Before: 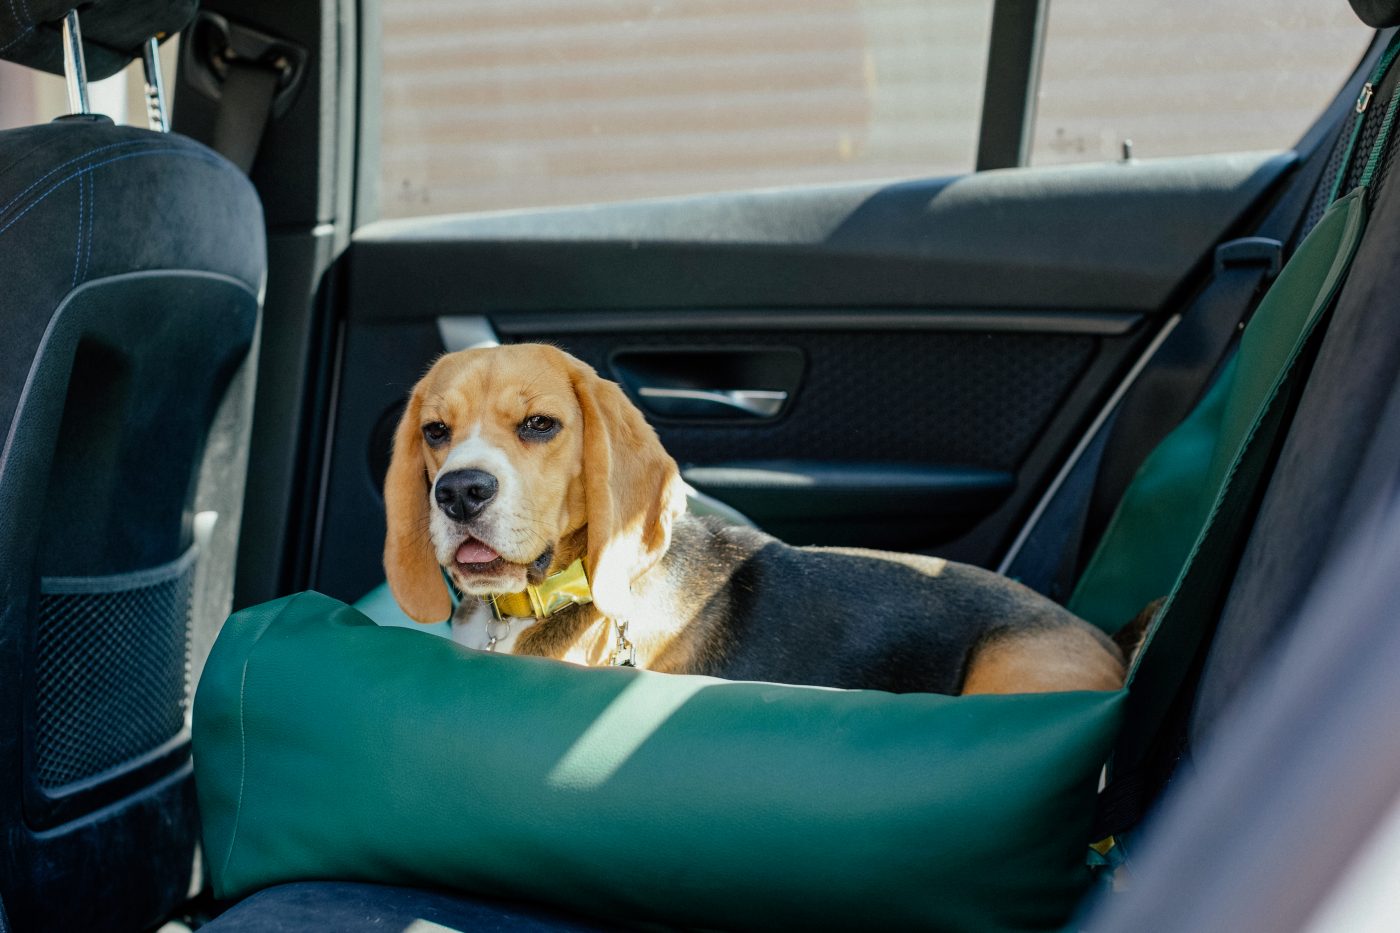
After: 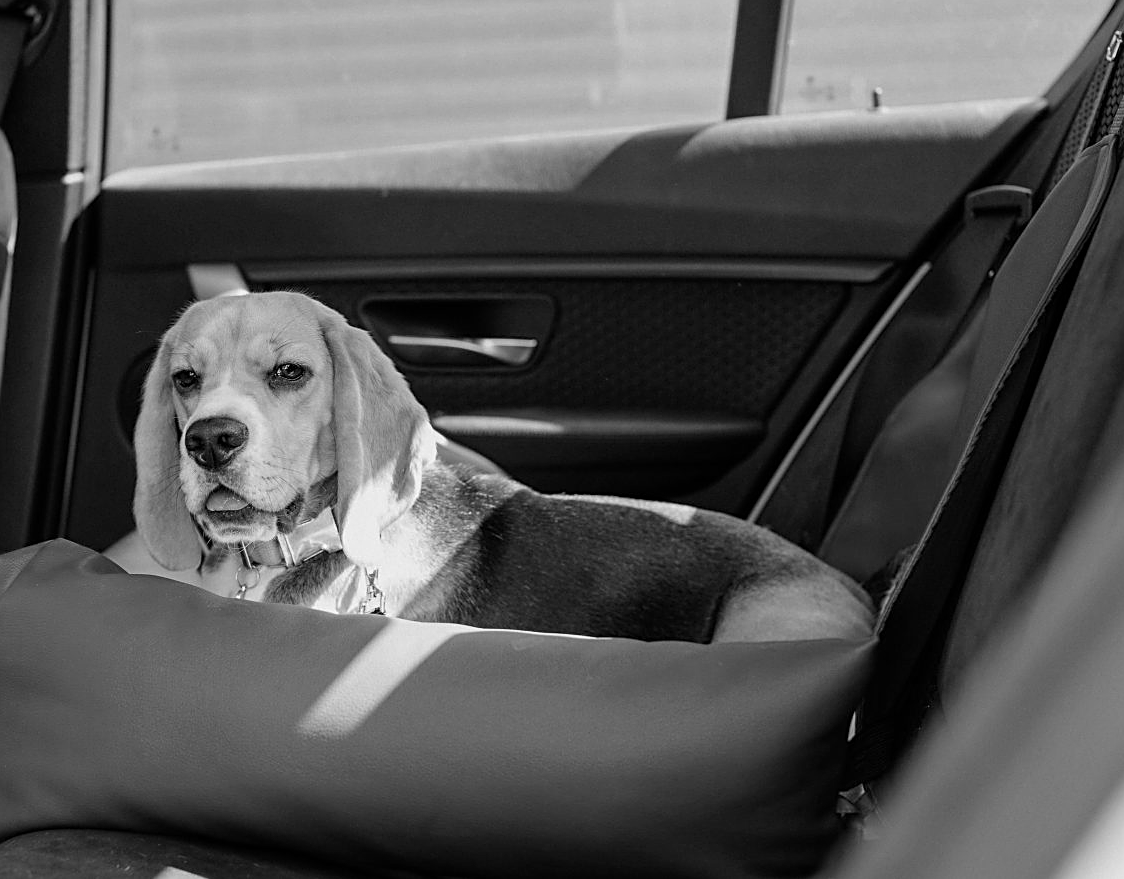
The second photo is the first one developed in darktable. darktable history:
crop and rotate: left 17.959%, top 5.771%, right 1.742%
sharpen: on, module defaults
monochrome: on, module defaults
white balance: red 0.978, blue 0.999
